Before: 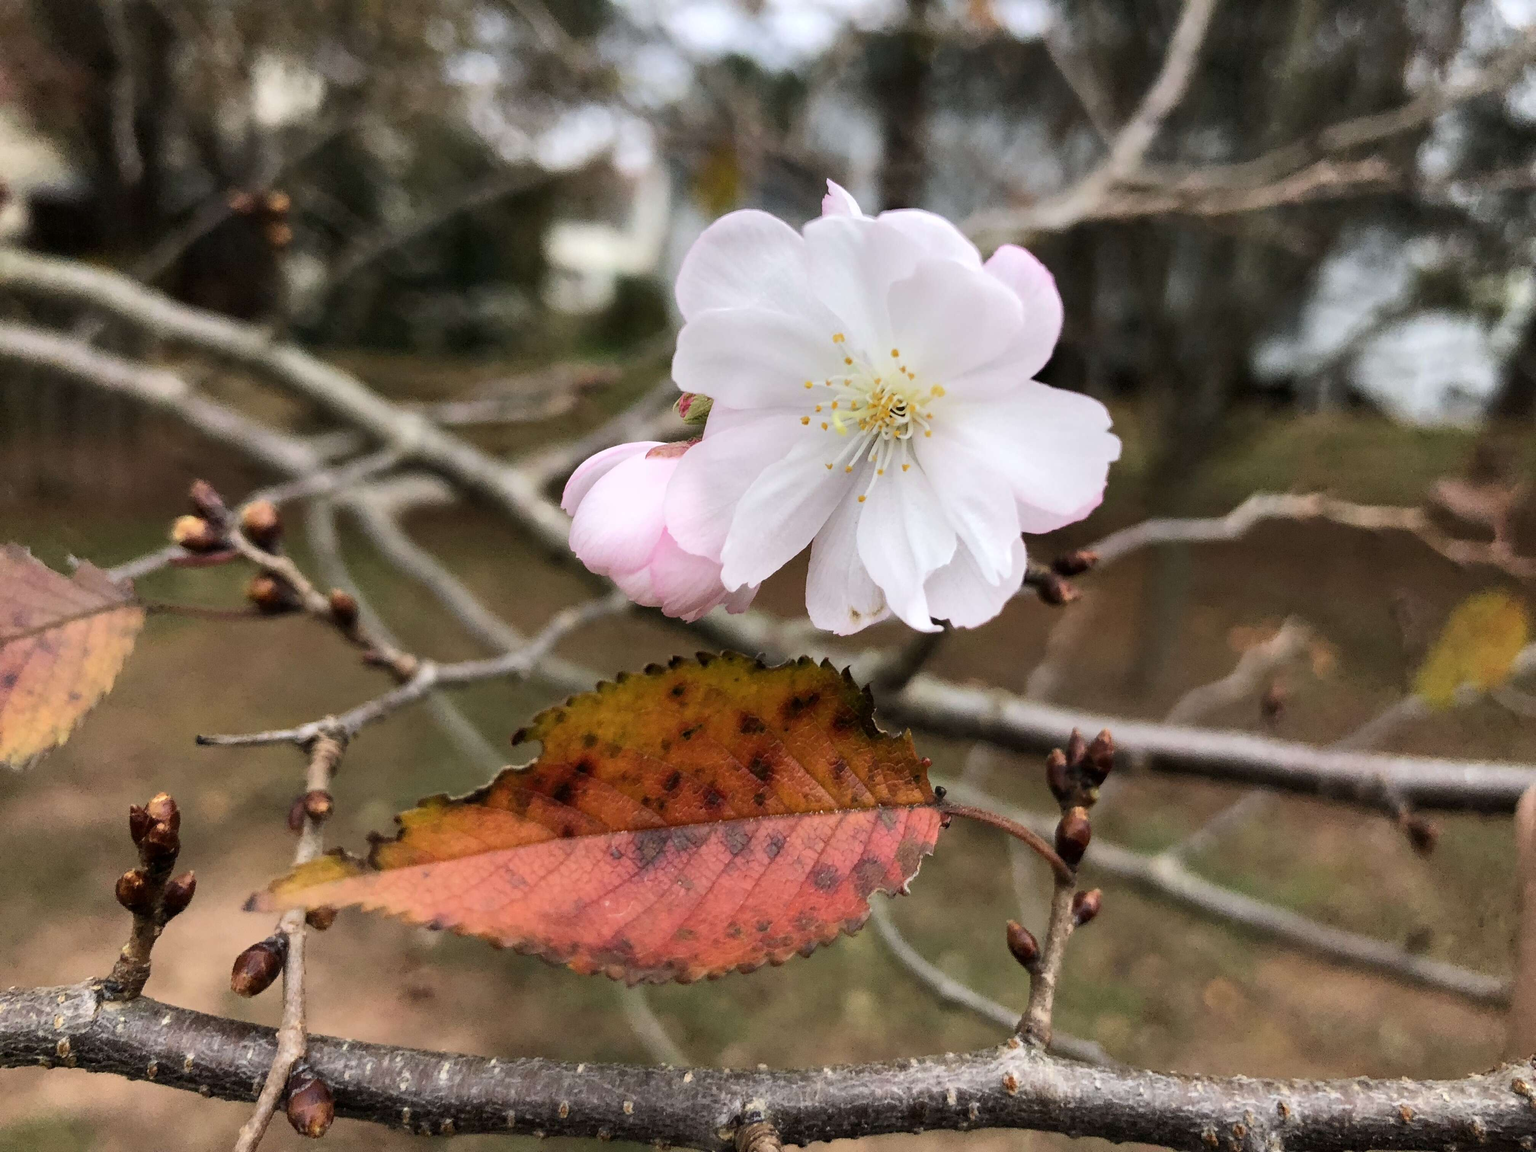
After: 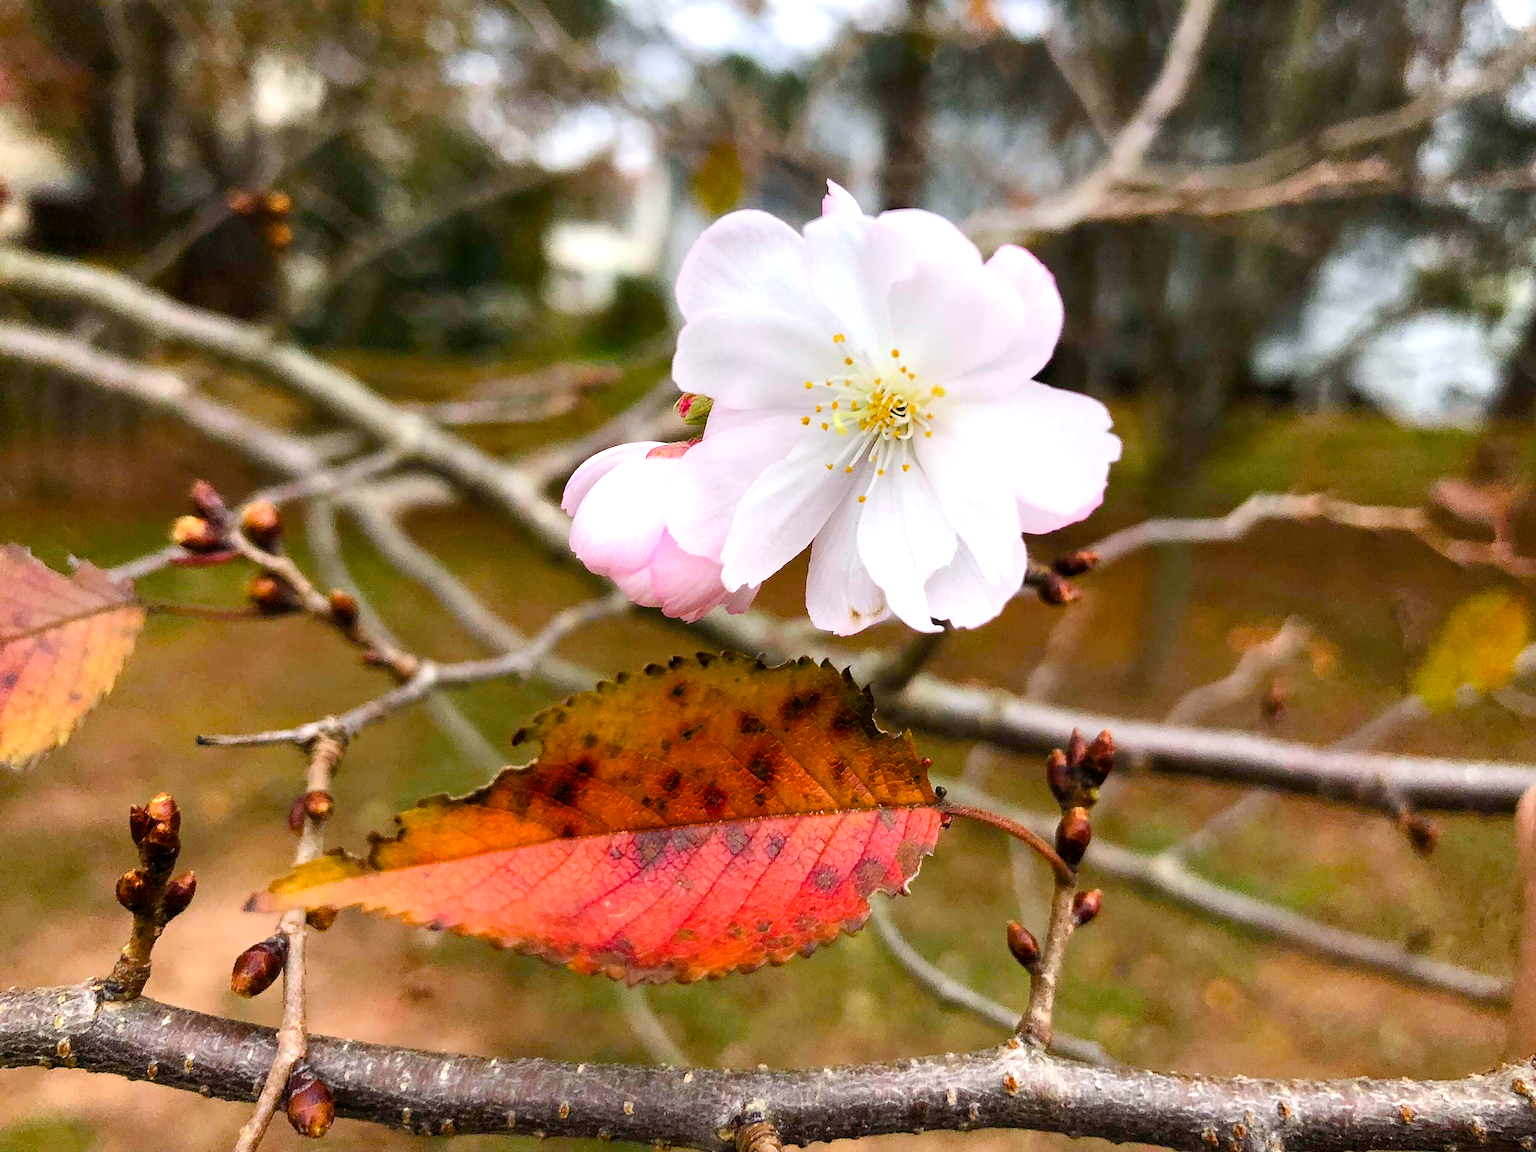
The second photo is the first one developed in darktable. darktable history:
sharpen: on, module defaults
color balance rgb: perceptual saturation grading › global saturation 34.968%, perceptual saturation grading › highlights -25.084%, perceptual saturation grading › shadows 49.495%, perceptual brilliance grading › global brilliance 10.206%, perceptual brilliance grading › shadows 14.633%
